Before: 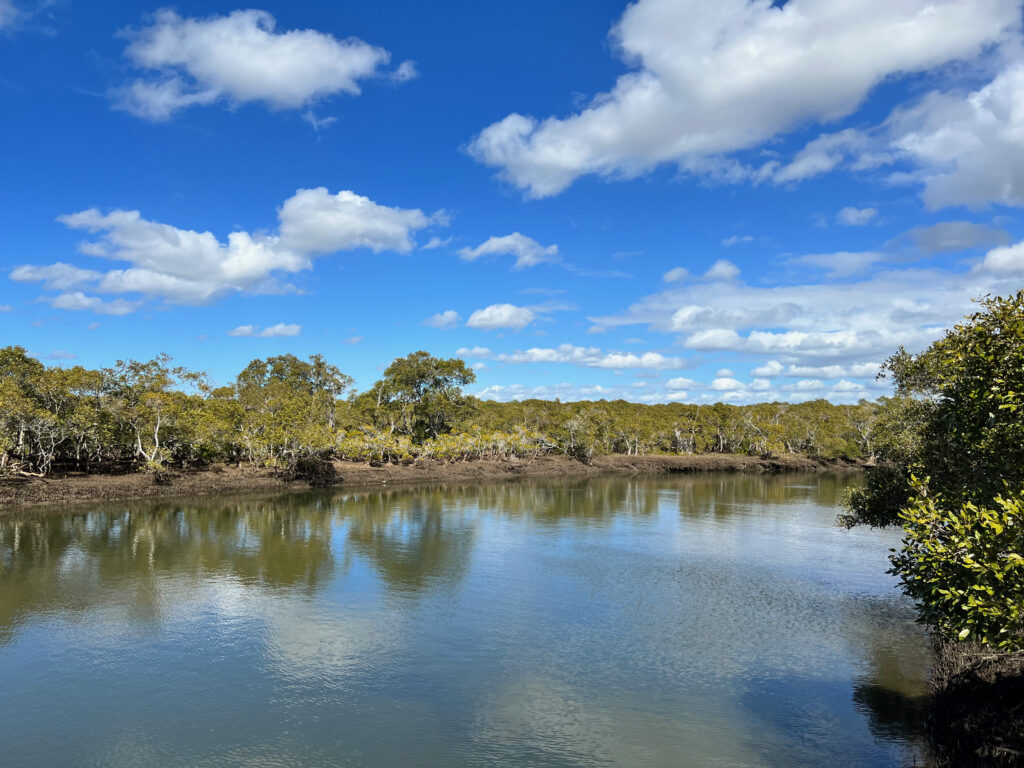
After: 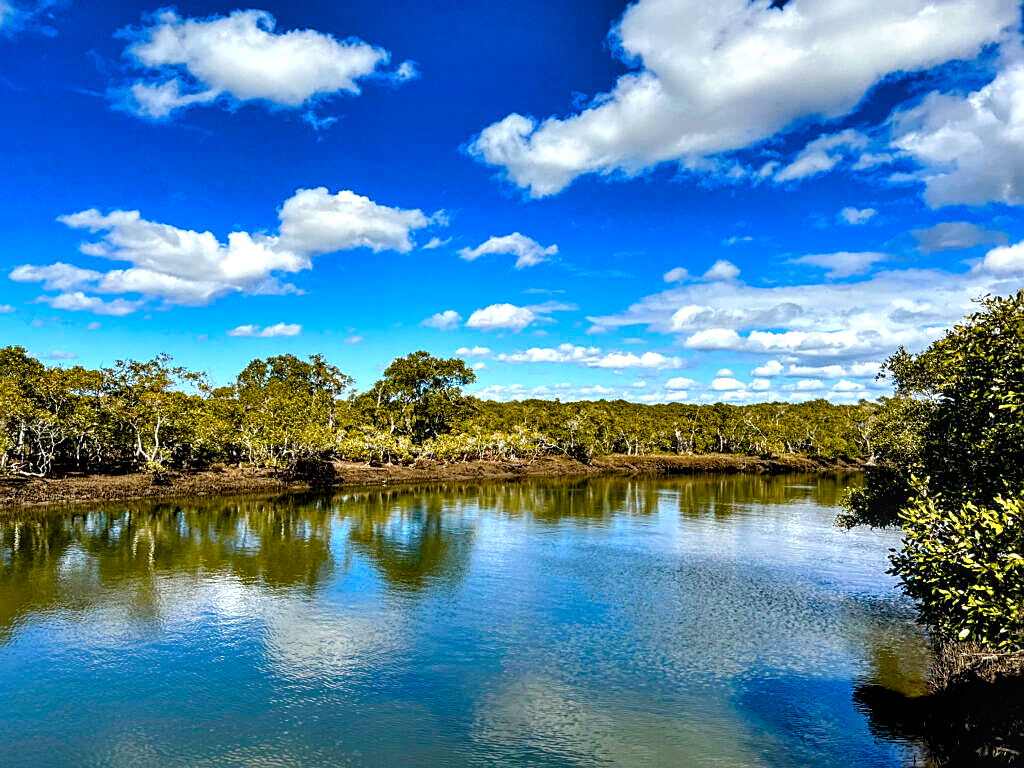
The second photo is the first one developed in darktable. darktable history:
sharpen: on, module defaults
contrast equalizer: octaves 7, y [[0.6 ×6], [0.55 ×6], [0 ×6], [0 ×6], [0 ×6]]
local contrast: on, module defaults
color balance rgb: perceptual saturation grading › global saturation 24.74%, perceptual saturation grading › highlights -51.22%, perceptual saturation grading › mid-tones 19.16%, perceptual saturation grading › shadows 60.98%, global vibrance 50%
